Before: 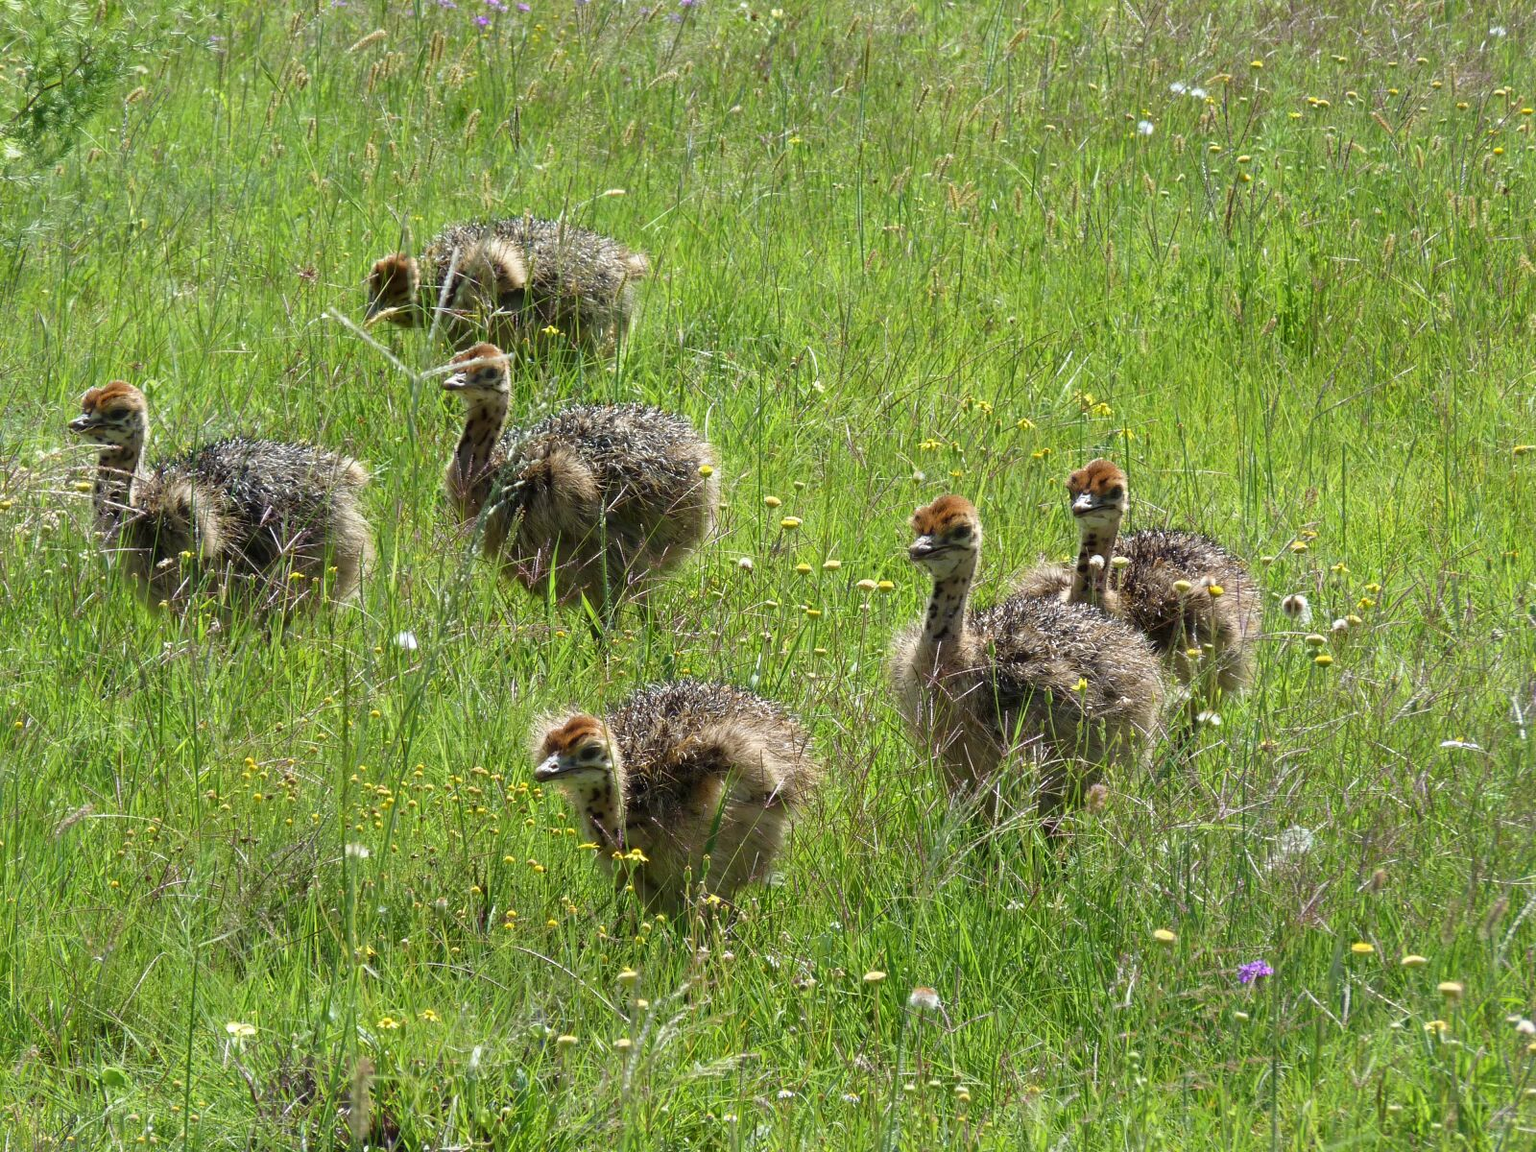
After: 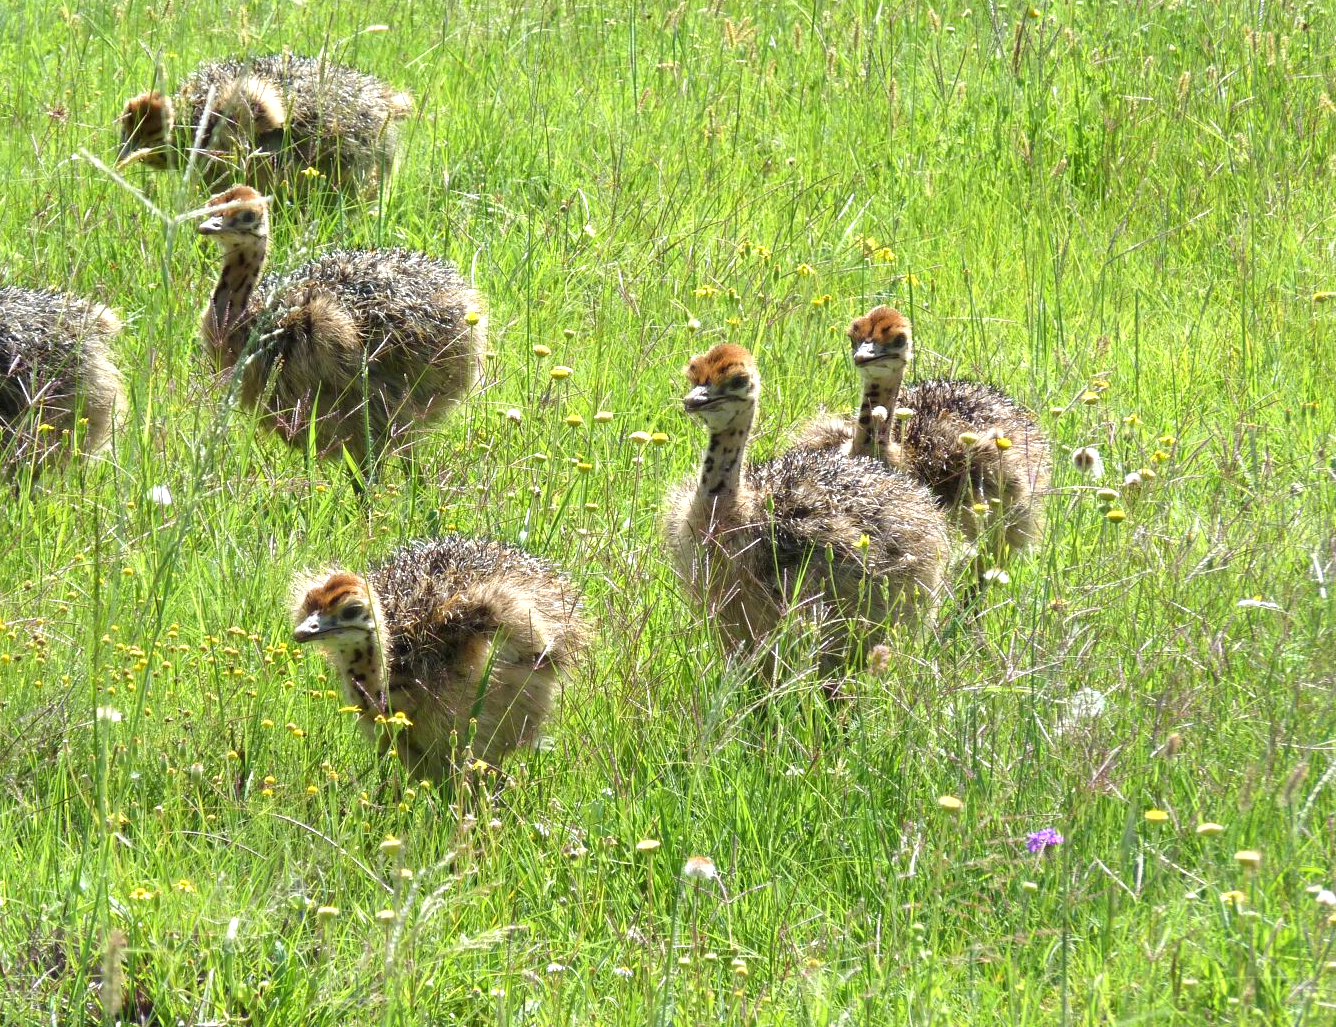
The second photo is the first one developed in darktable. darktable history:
crop: left 16.484%, top 14.401%
exposure: black level correction 0, exposure 0.696 EV, compensate exposure bias true, compensate highlight preservation false
